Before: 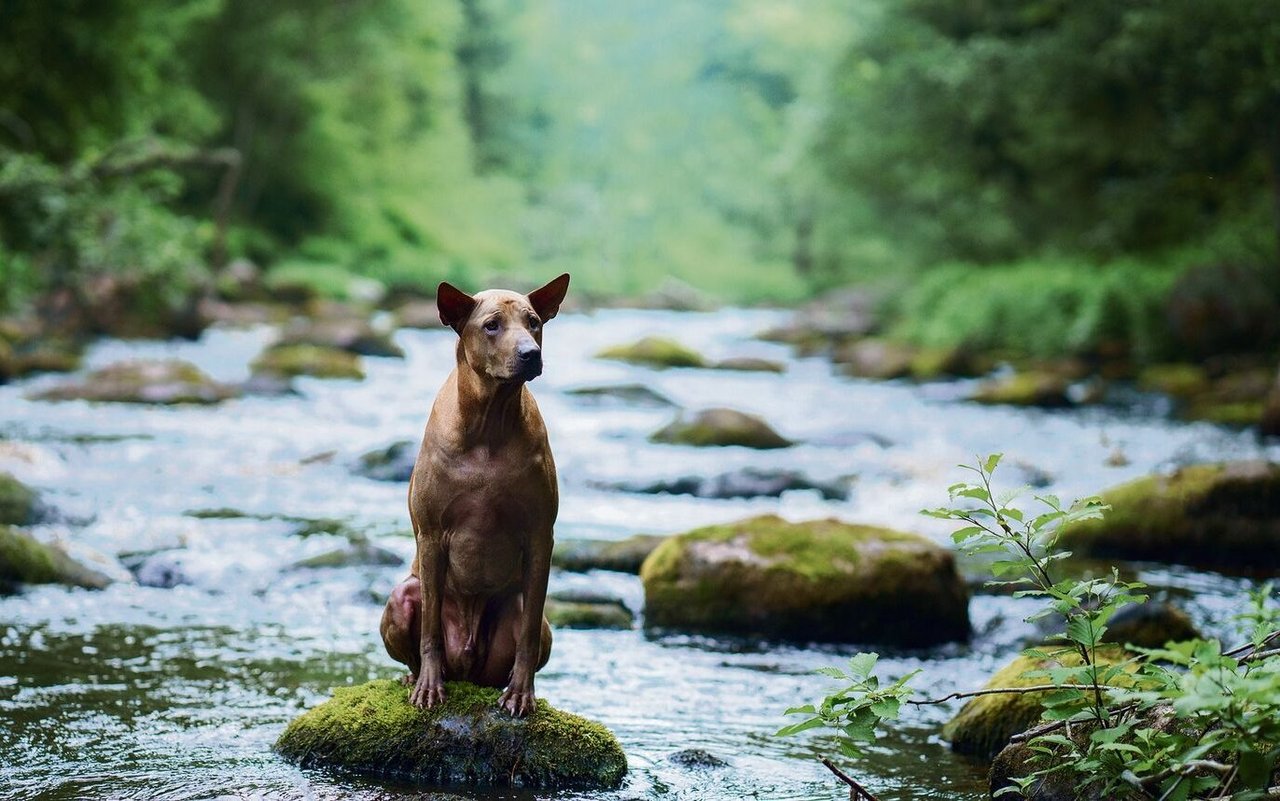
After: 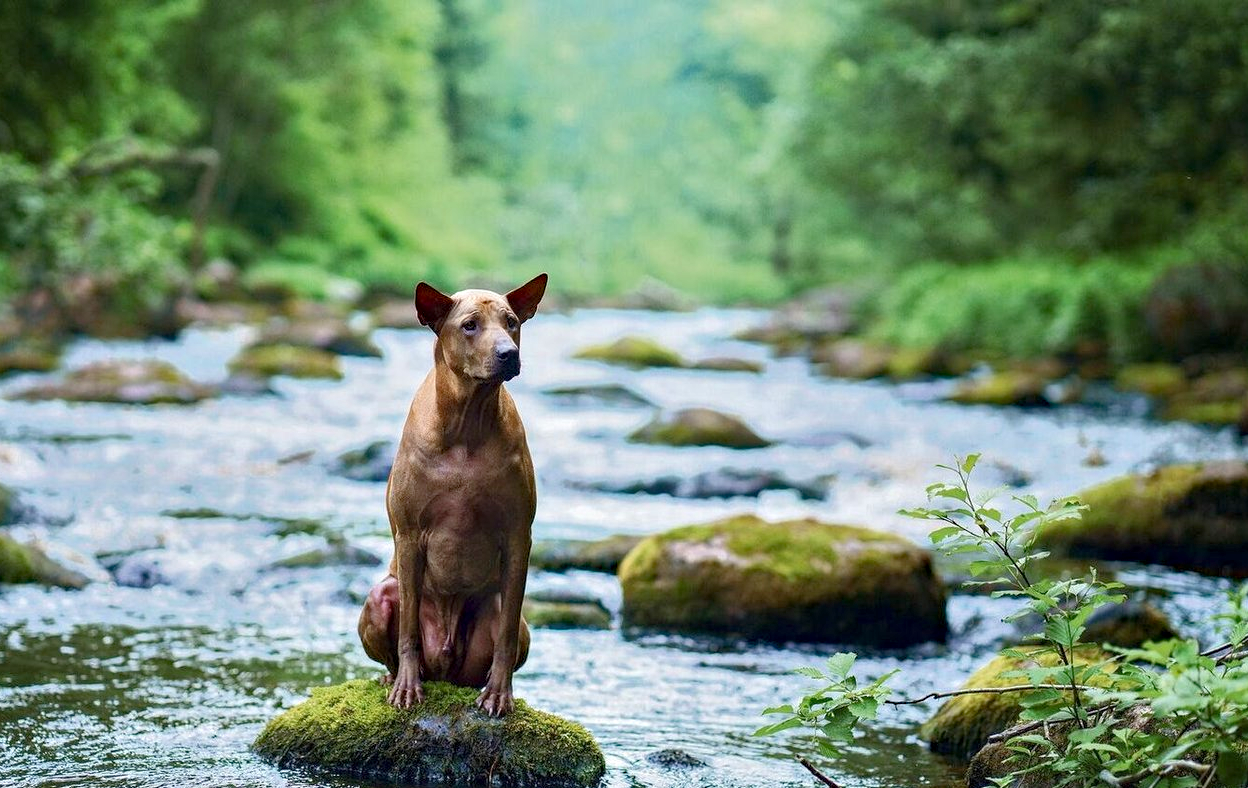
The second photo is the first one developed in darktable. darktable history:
crop and rotate: left 1.768%, right 0.696%, bottom 1.605%
haze removal: compatibility mode true, adaptive false
local contrast: highlights 100%, shadows 102%, detail 119%, midtone range 0.2
tone equalizer: -8 EV 0.965 EV, -7 EV 0.993 EV, -6 EV 1 EV, -5 EV 1.01 EV, -4 EV 1.03 EV, -3 EV 0.719 EV, -2 EV 0.472 EV, -1 EV 0.264 EV
